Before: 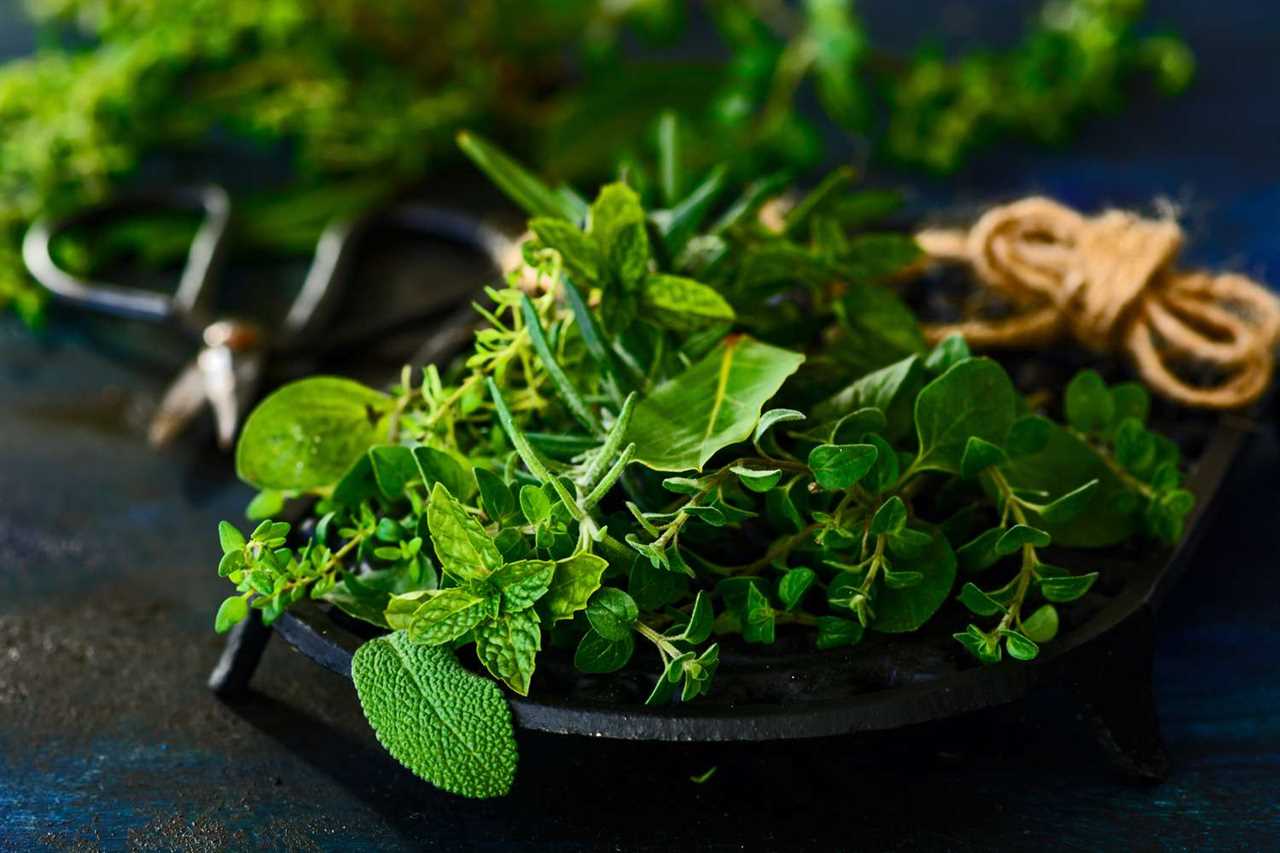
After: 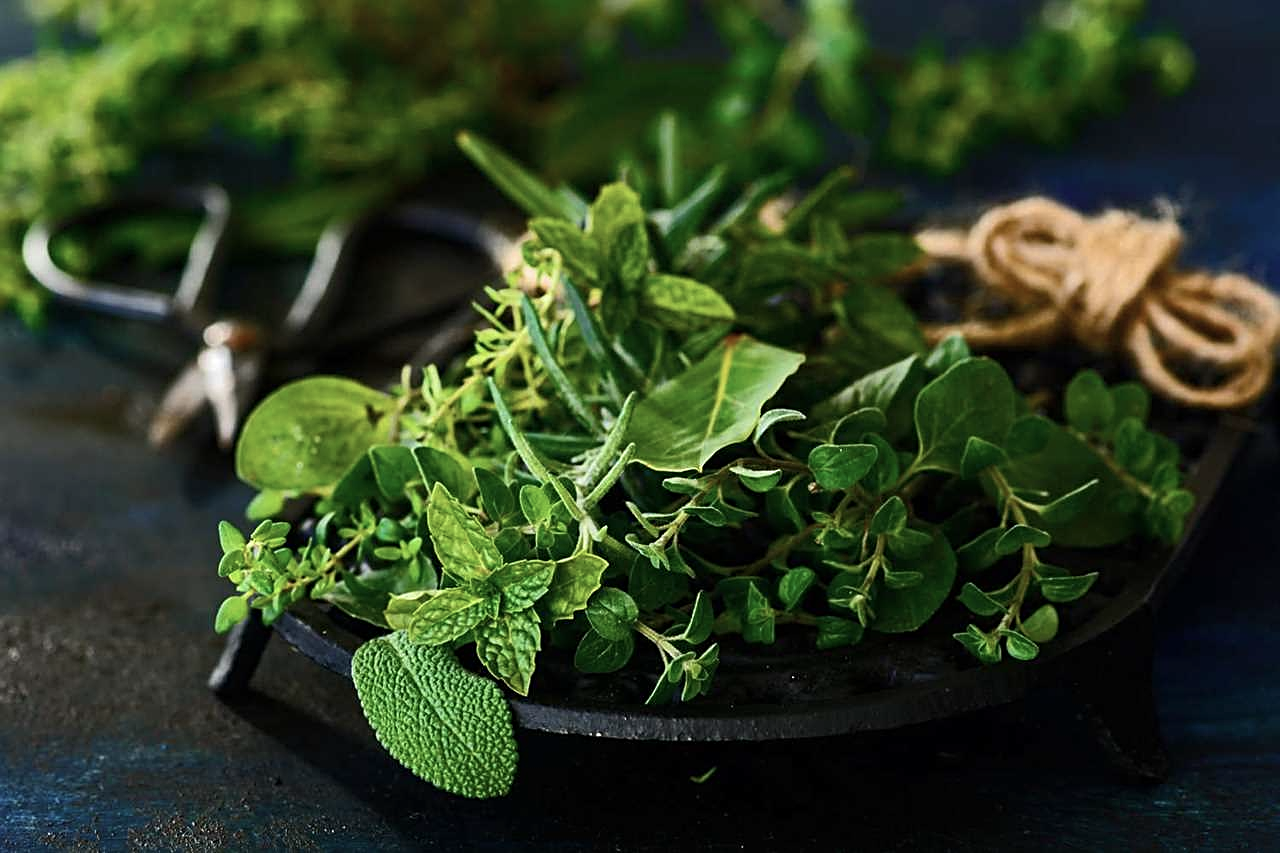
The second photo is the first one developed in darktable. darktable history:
sharpen: on, module defaults
contrast brightness saturation: contrast 0.055, brightness -0.006, saturation -0.226
